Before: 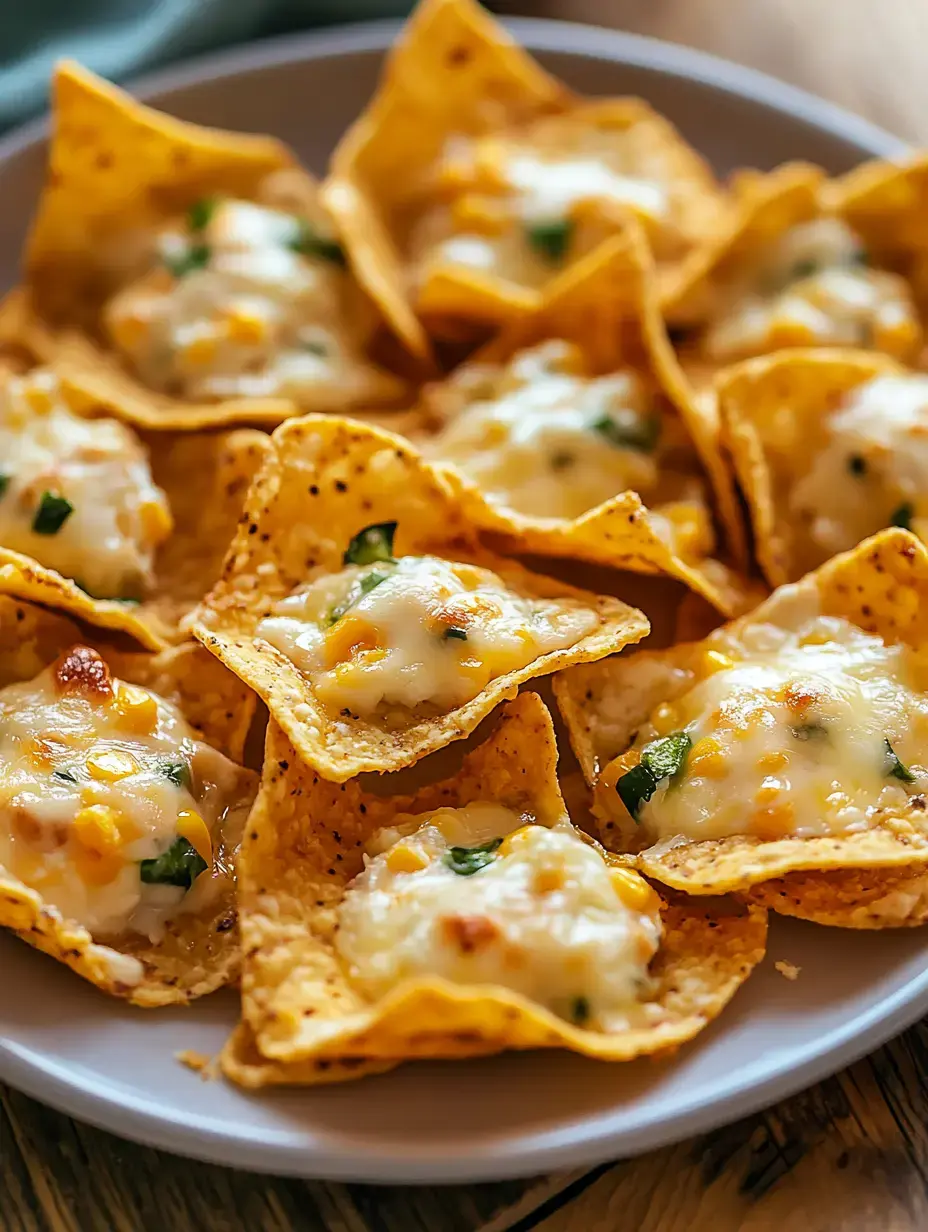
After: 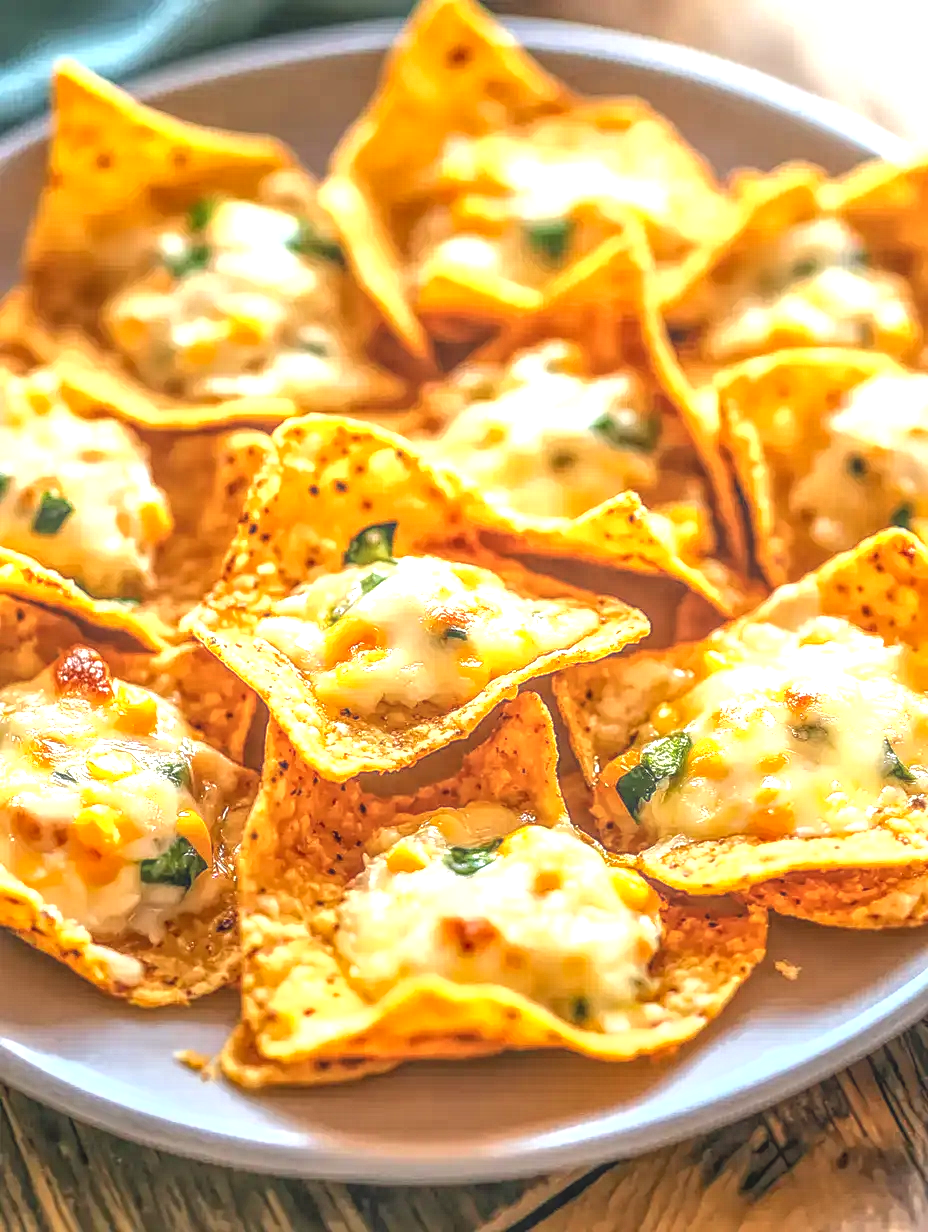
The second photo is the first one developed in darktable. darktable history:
exposure: black level correction 0, exposure 1.199 EV, compensate highlight preservation false
local contrast: highlights 20%, shadows 31%, detail 201%, midtone range 0.2
